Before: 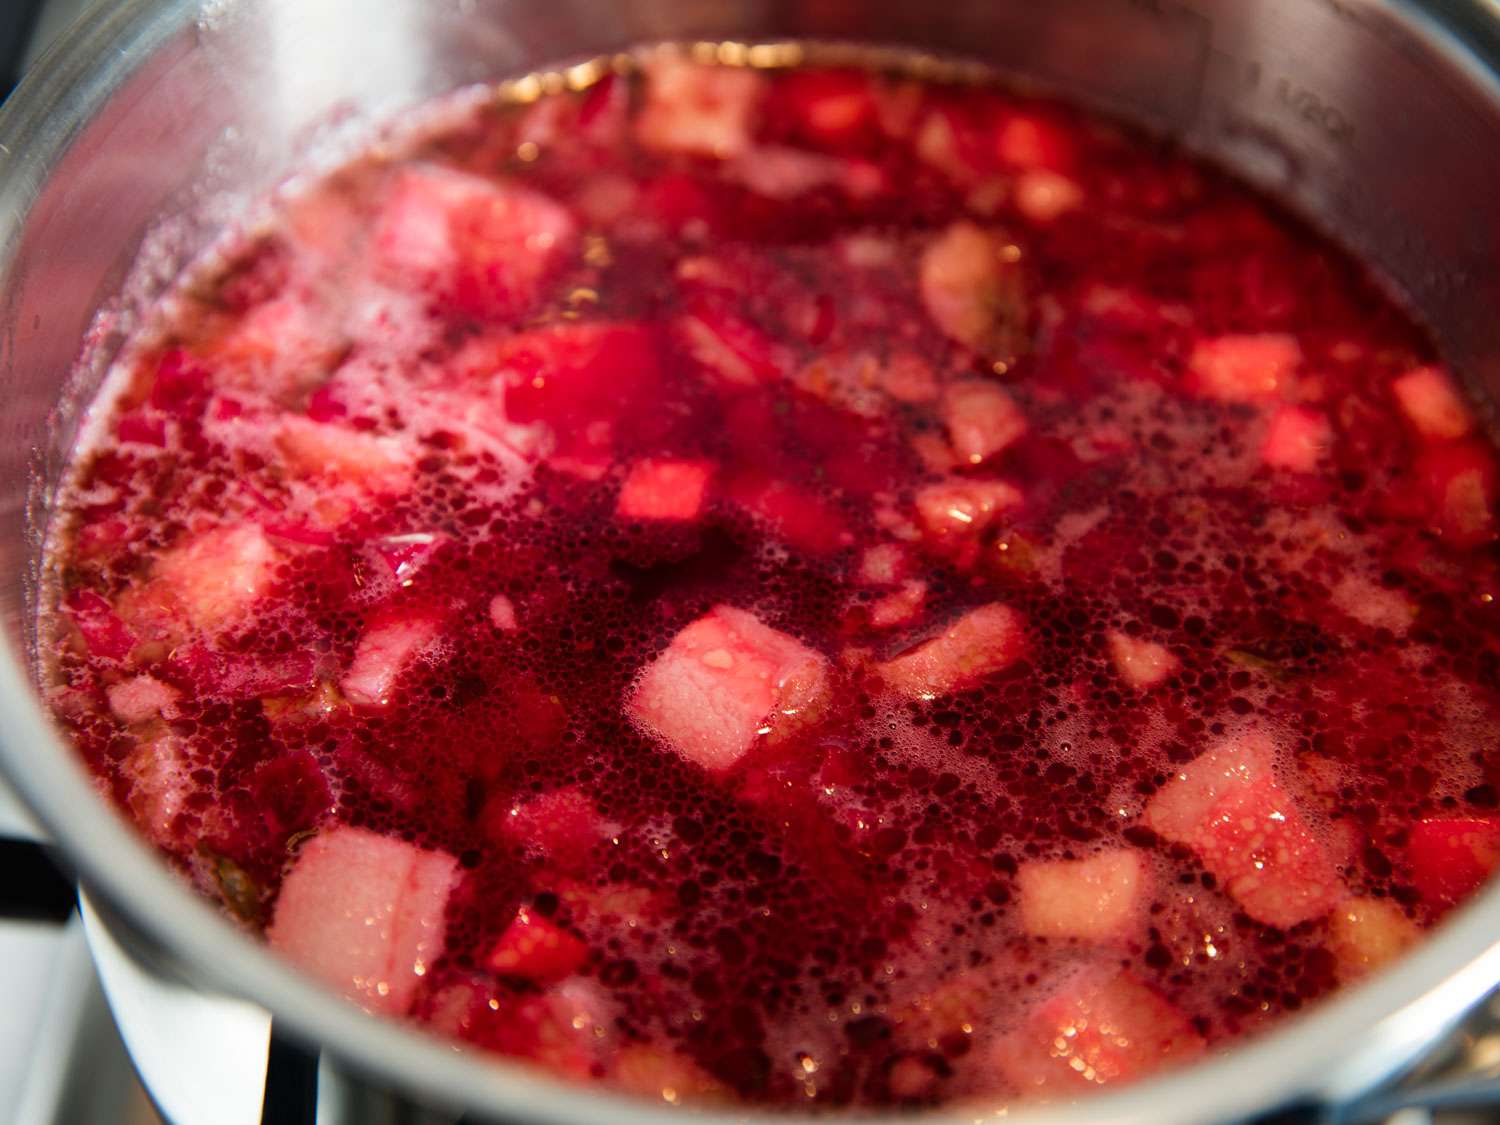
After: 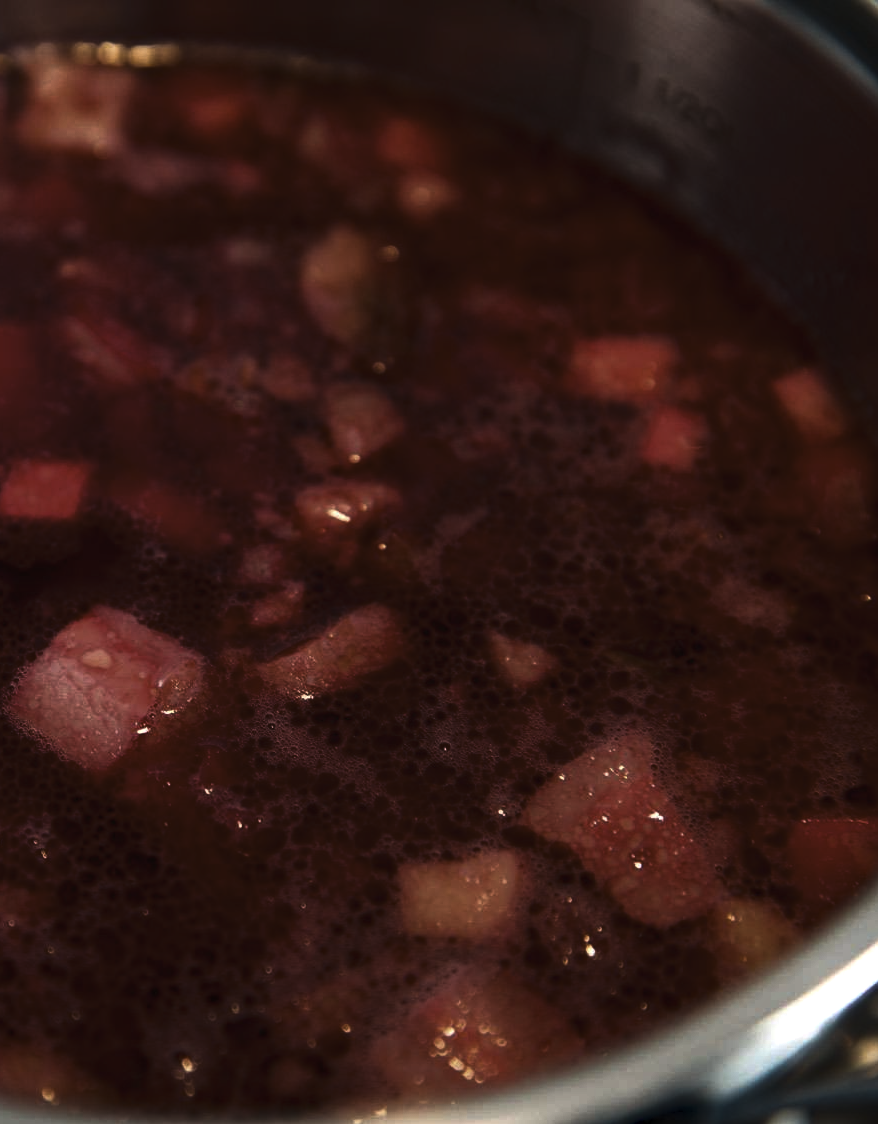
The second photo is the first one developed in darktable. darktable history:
crop: left 41.402%
tone curve: curves: ch0 [(0, 0) (0.765, 0.349) (1, 1)], color space Lab, linked channels, preserve colors none
haze removal: compatibility mode true, adaptive false
contrast brightness saturation: contrast 0.1, brightness 0.3, saturation 0.14
